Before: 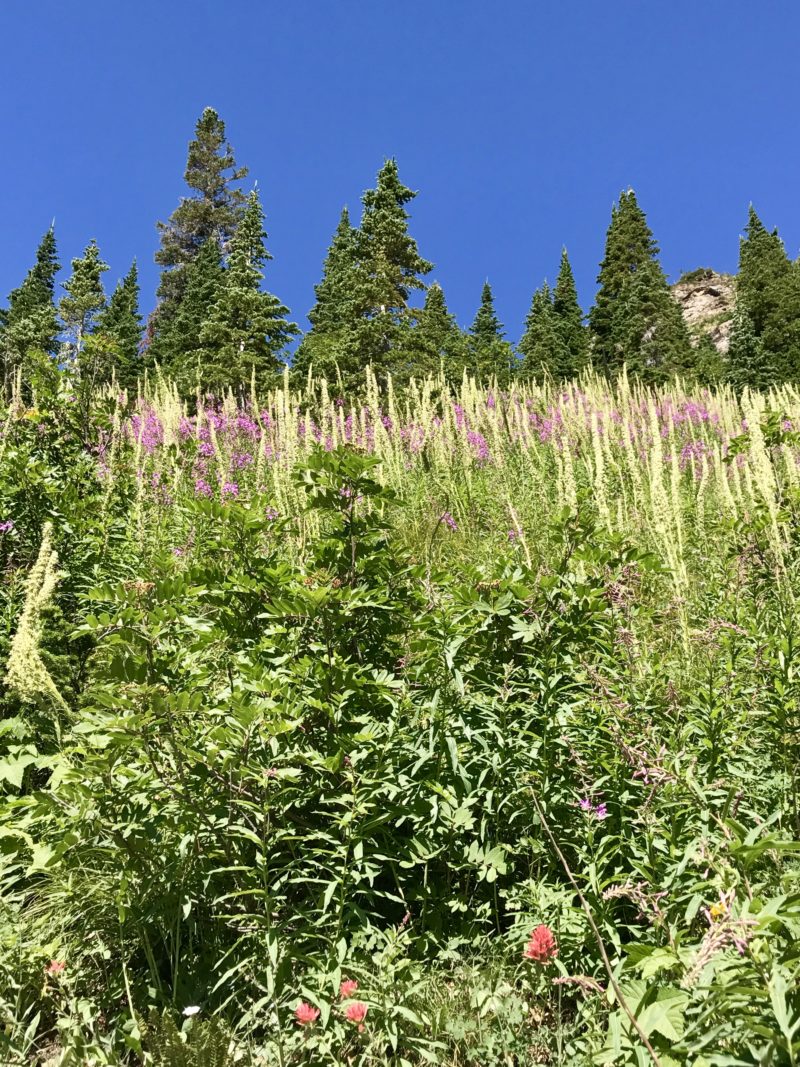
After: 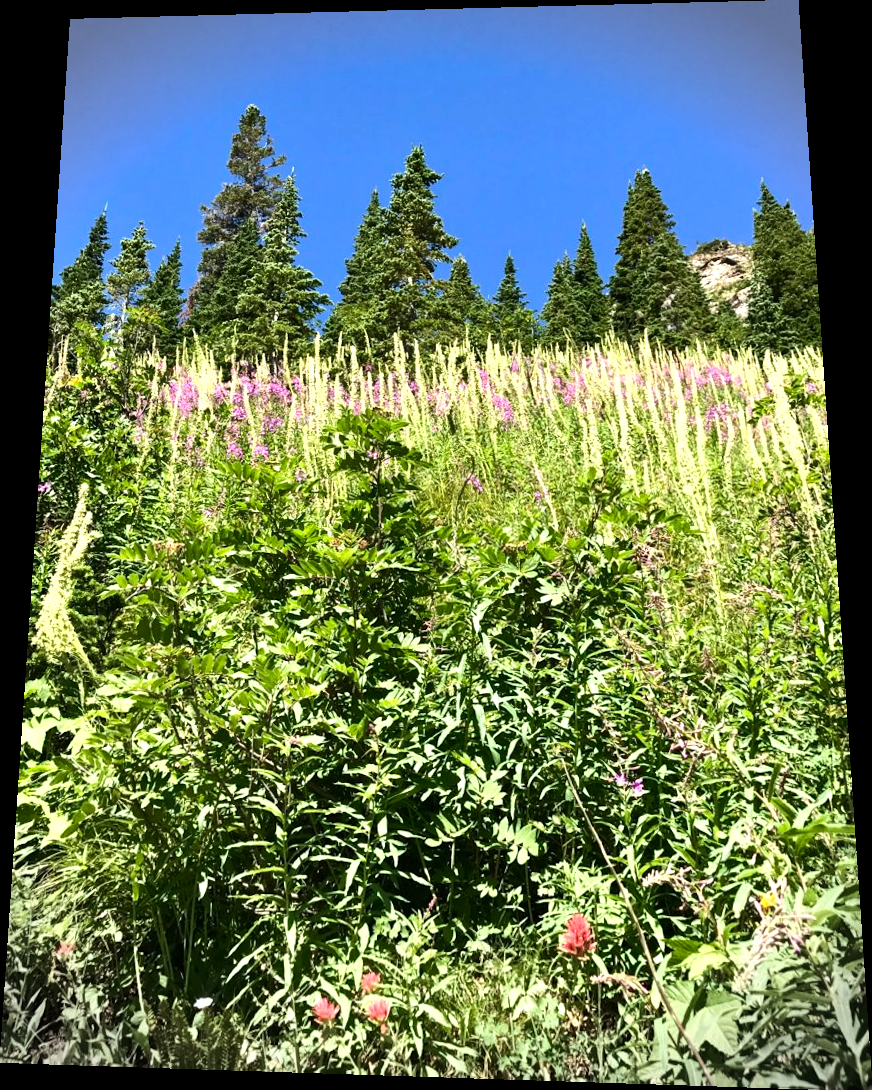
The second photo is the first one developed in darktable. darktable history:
vignetting: fall-off start 88.03%, fall-off radius 24.9%
white balance: red 0.978, blue 0.999
rotate and perspective: rotation 0.128°, lens shift (vertical) -0.181, lens shift (horizontal) -0.044, shear 0.001, automatic cropping off
tone equalizer: -8 EV -0.75 EV, -7 EV -0.7 EV, -6 EV -0.6 EV, -5 EV -0.4 EV, -3 EV 0.4 EV, -2 EV 0.6 EV, -1 EV 0.7 EV, +0 EV 0.75 EV, edges refinement/feathering 500, mask exposure compensation -1.57 EV, preserve details no
